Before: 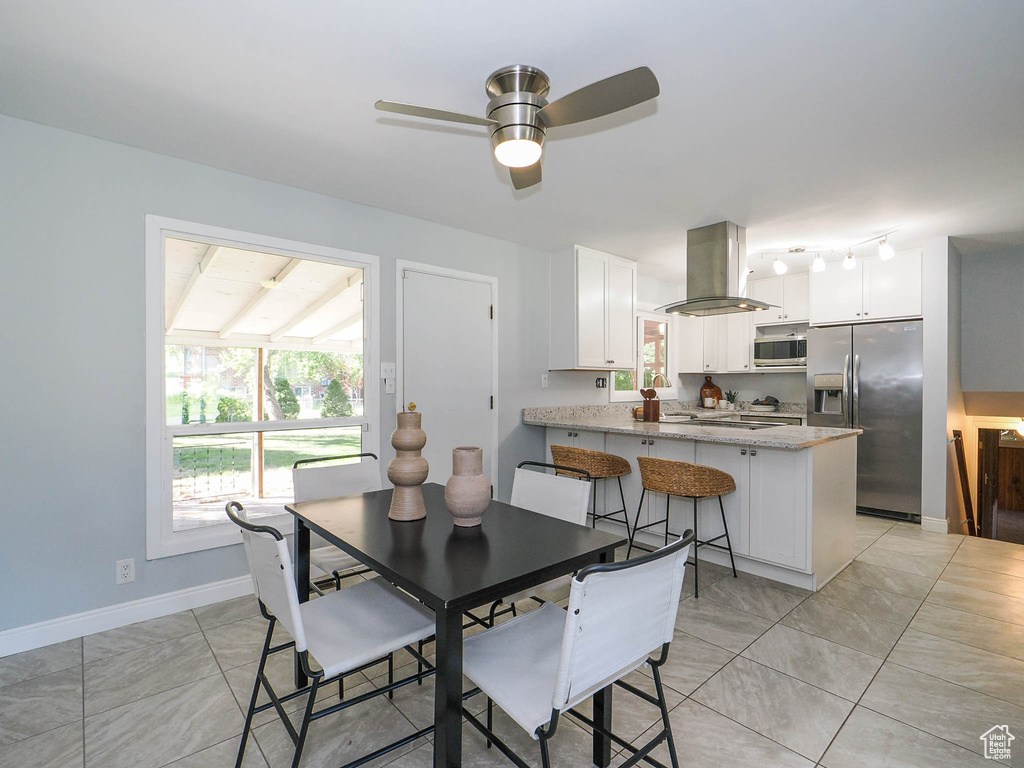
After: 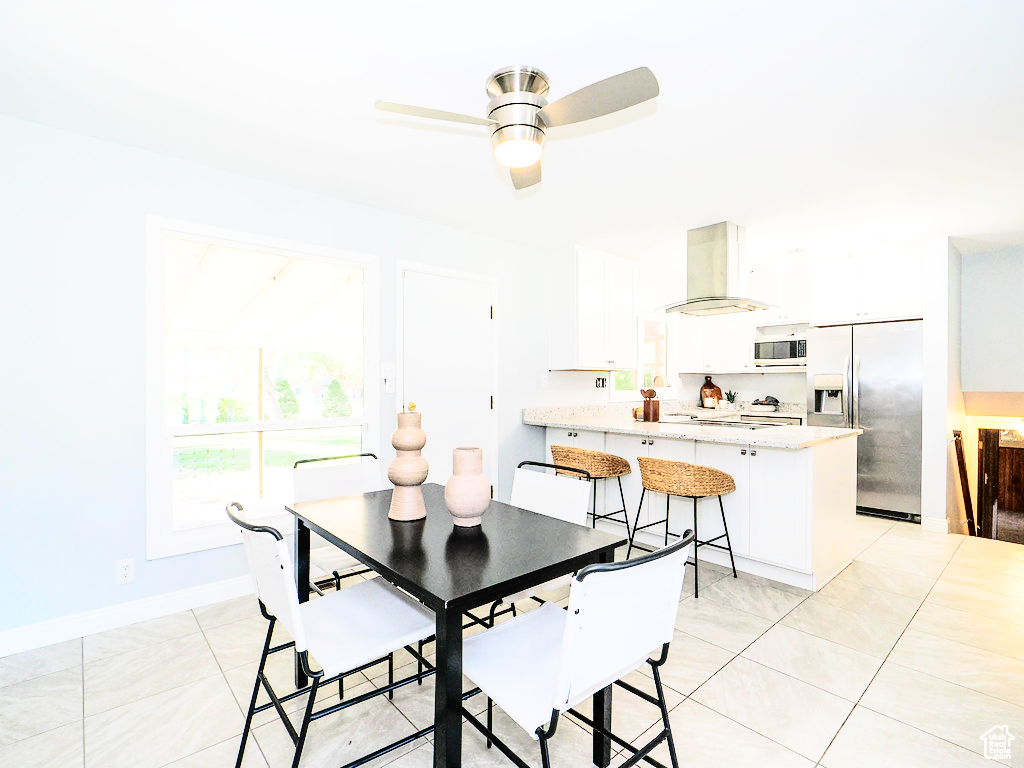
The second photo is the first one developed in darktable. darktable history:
base curve: curves: ch0 [(0, 0) (0.028, 0.03) (0.121, 0.232) (0.46, 0.748) (0.859, 0.968) (1, 1)], preserve colors none
exposure: exposure 0.253 EV, compensate highlight preservation false
tone curve: curves: ch0 [(0, 0) (0.003, 0.001) (0.011, 0.004) (0.025, 0.009) (0.044, 0.016) (0.069, 0.025) (0.1, 0.036) (0.136, 0.059) (0.177, 0.103) (0.224, 0.175) (0.277, 0.274) (0.335, 0.395) (0.399, 0.52) (0.468, 0.635) (0.543, 0.733) (0.623, 0.817) (0.709, 0.888) (0.801, 0.93) (0.898, 0.964) (1, 1)], color space Lab, independent channels, preserve colors none
